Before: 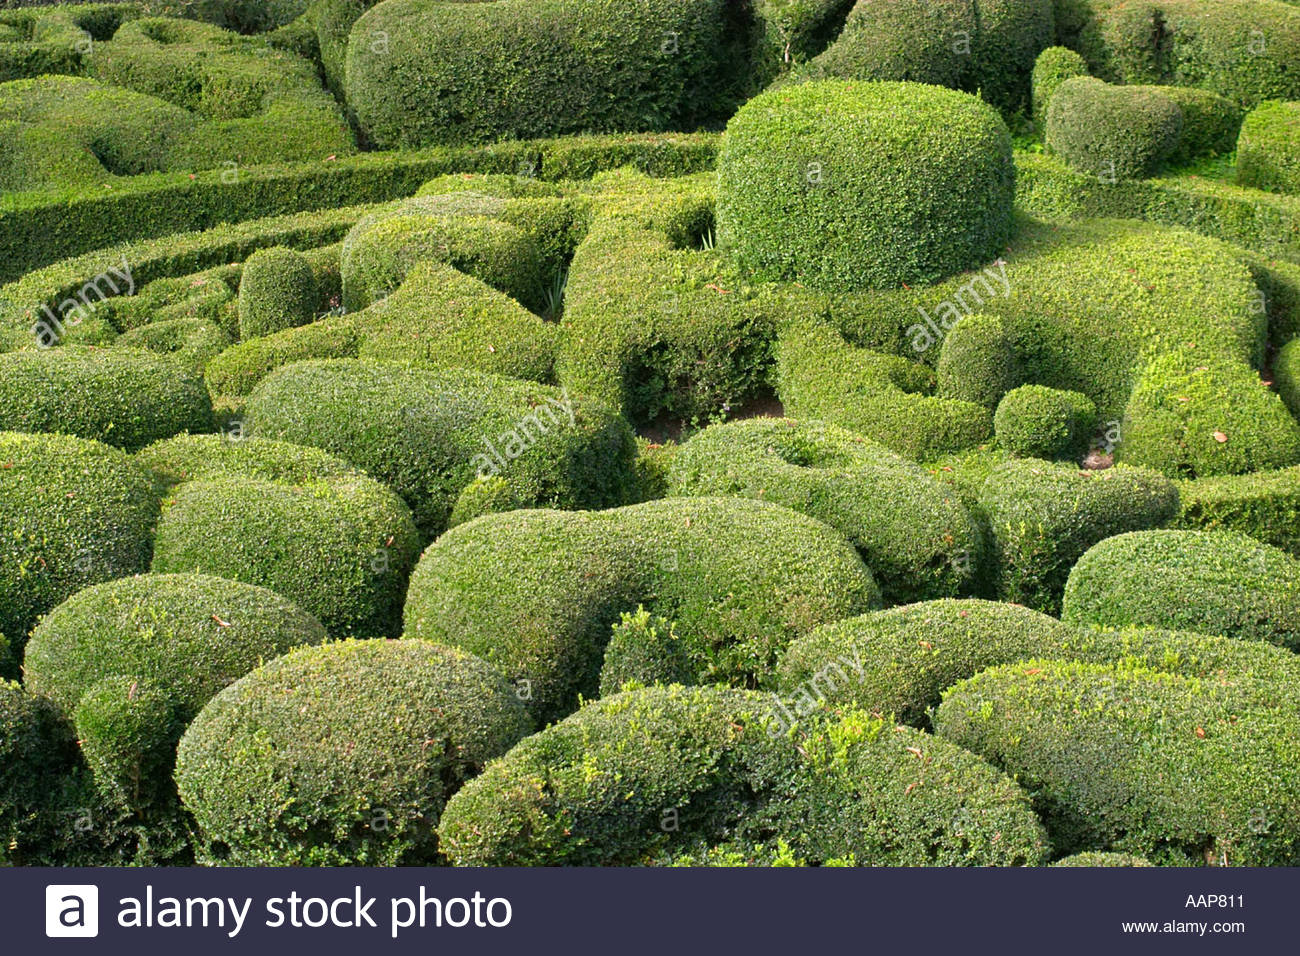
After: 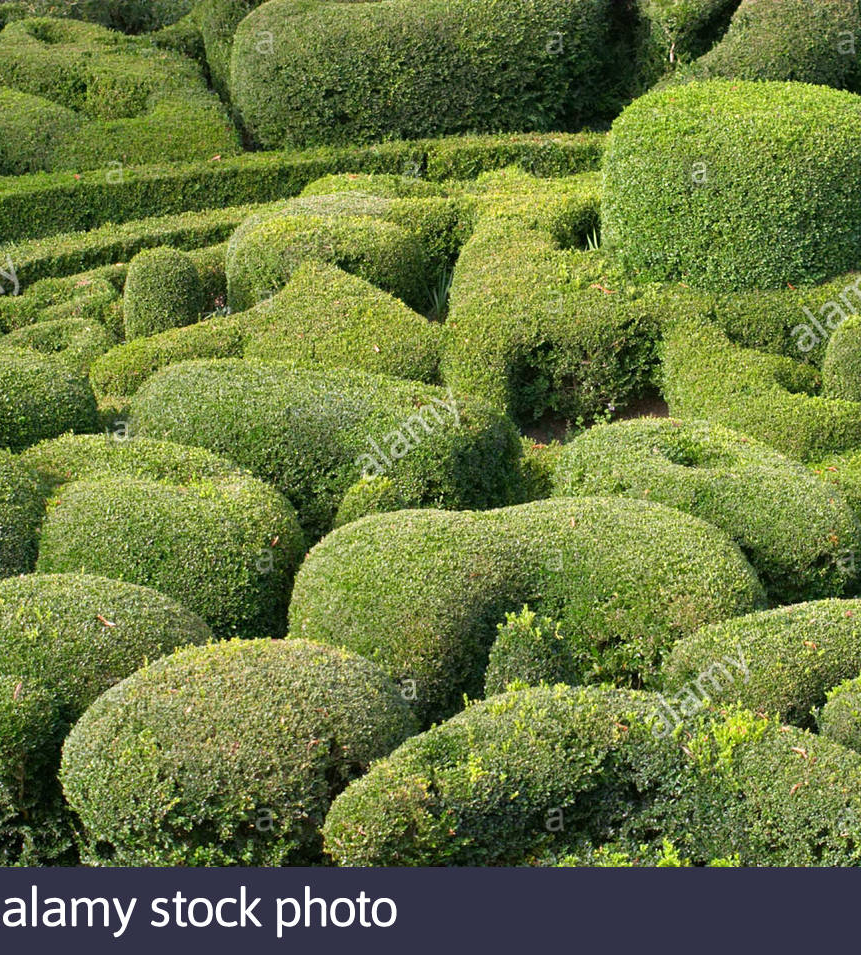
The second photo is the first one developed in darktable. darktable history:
crop and rotate: left 8.92%, right 24.792%
shadows and highlights: shadows 4.3, highlights -18.5, shadows color adjustment 97.66%, soften with gaussian
